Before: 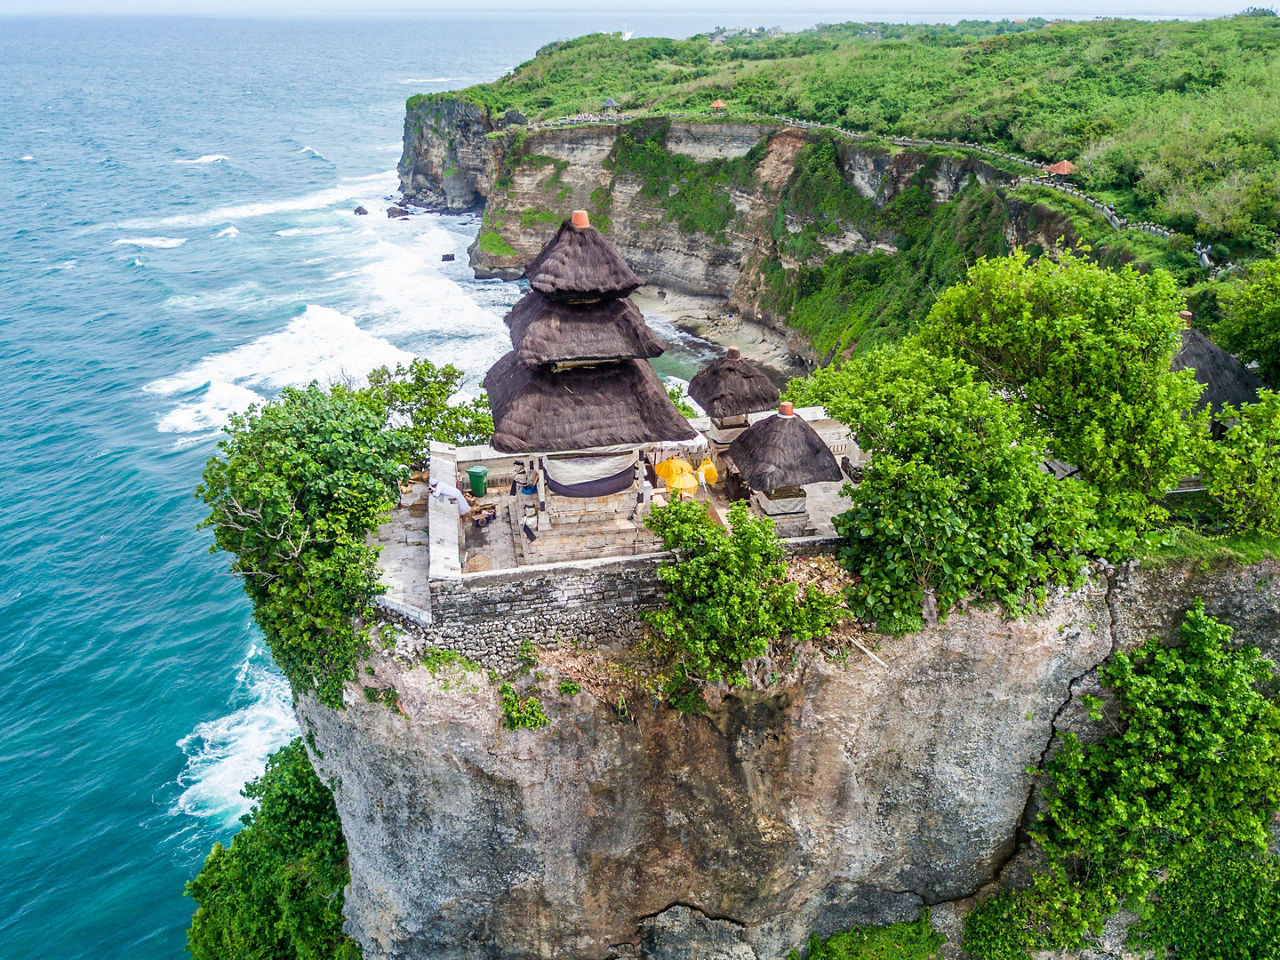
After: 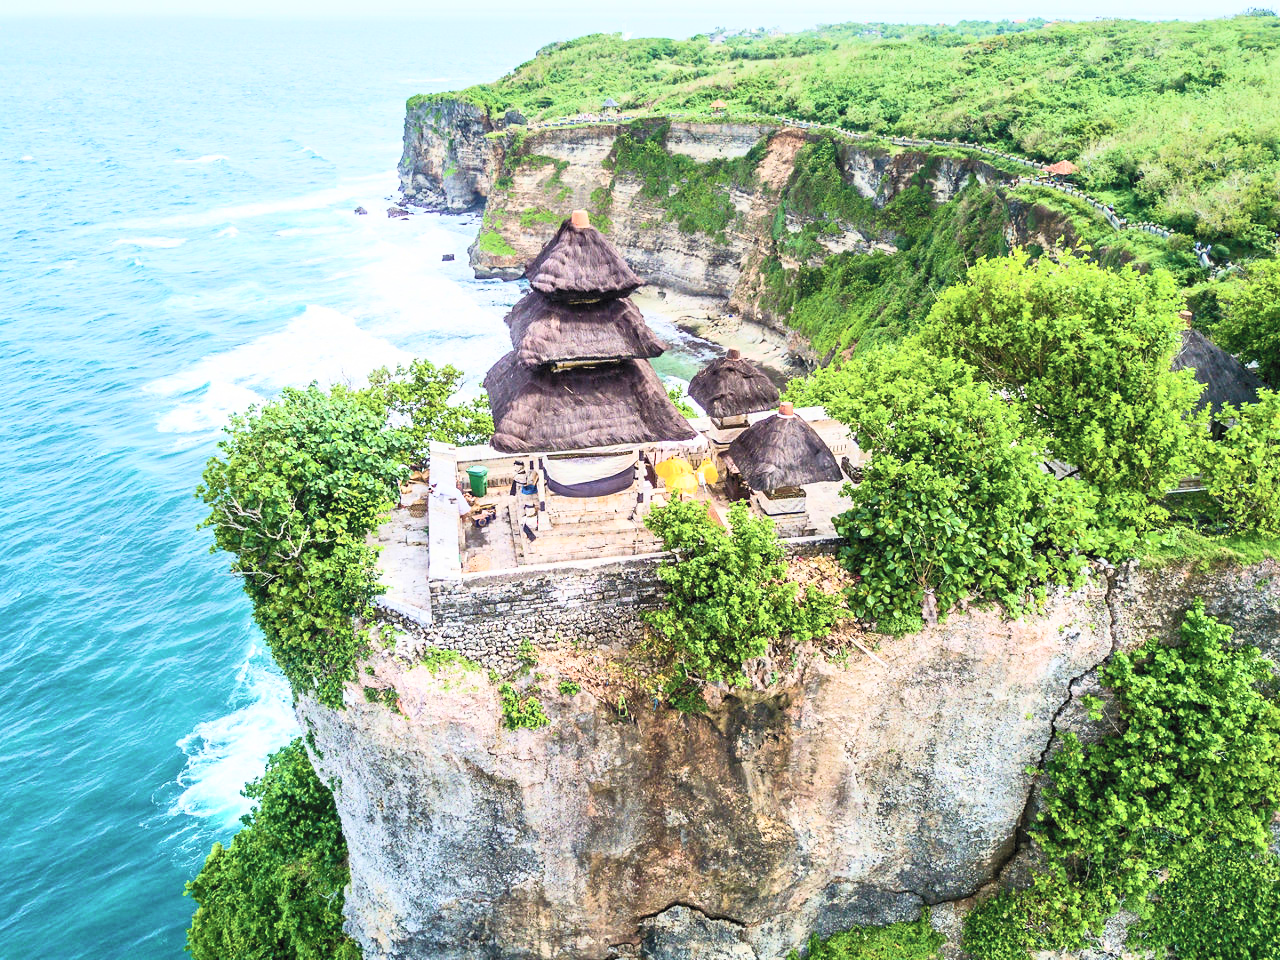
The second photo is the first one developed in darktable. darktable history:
contrast brightness saturation: contrast 0.39, brightness 0.537
velvia: on, module defaults
